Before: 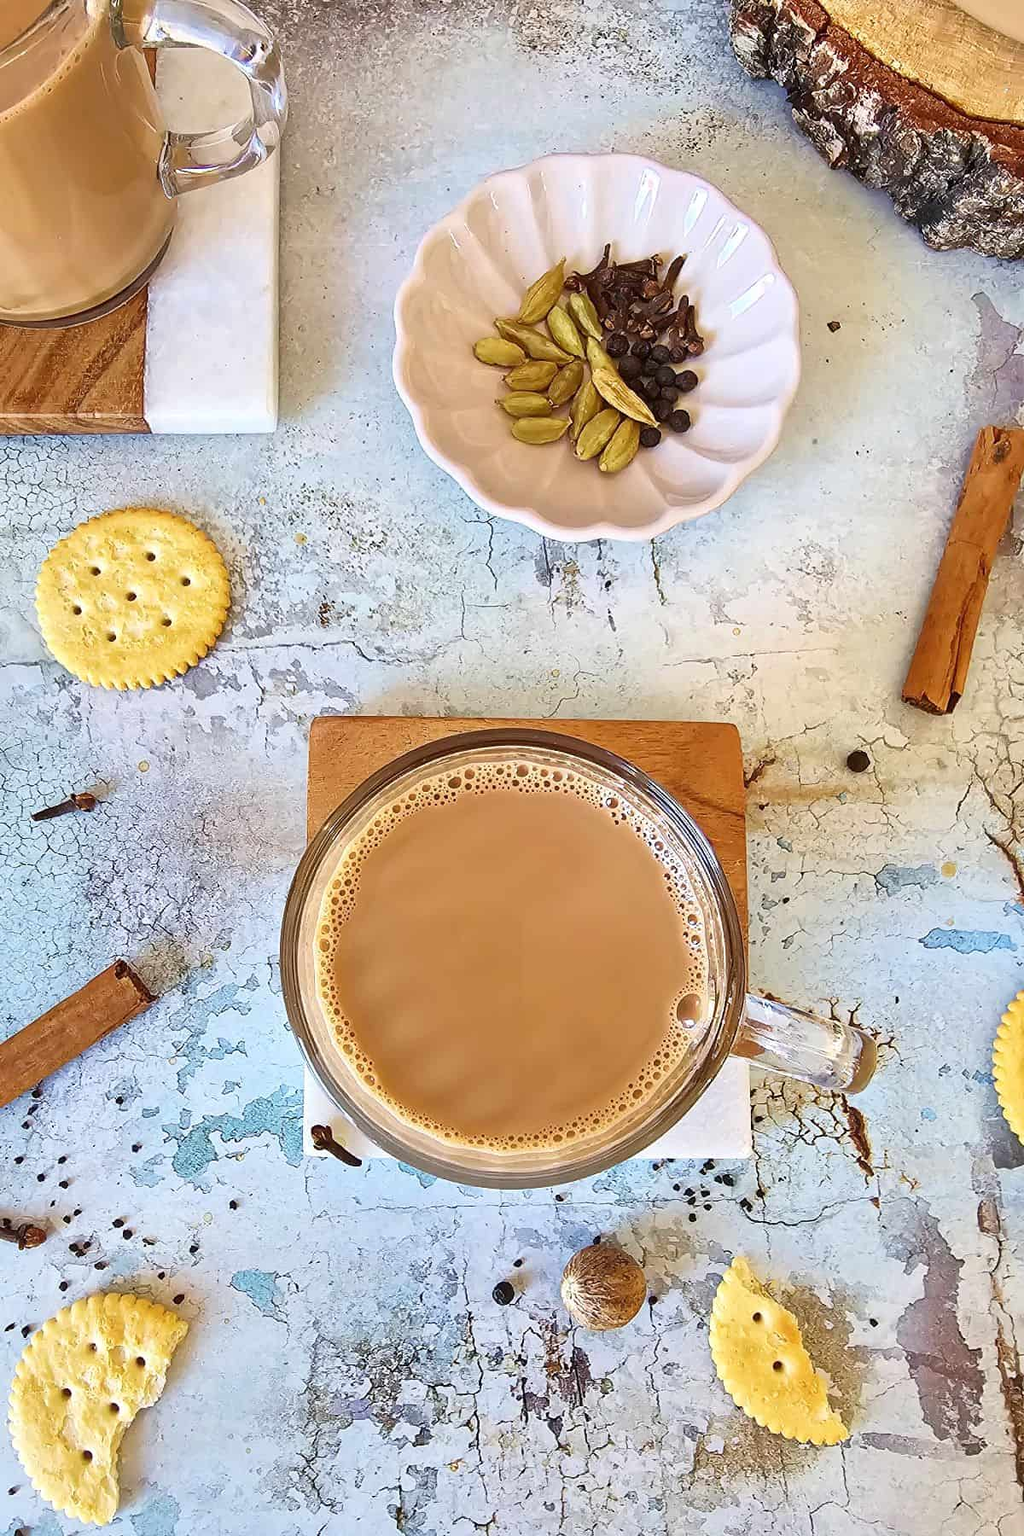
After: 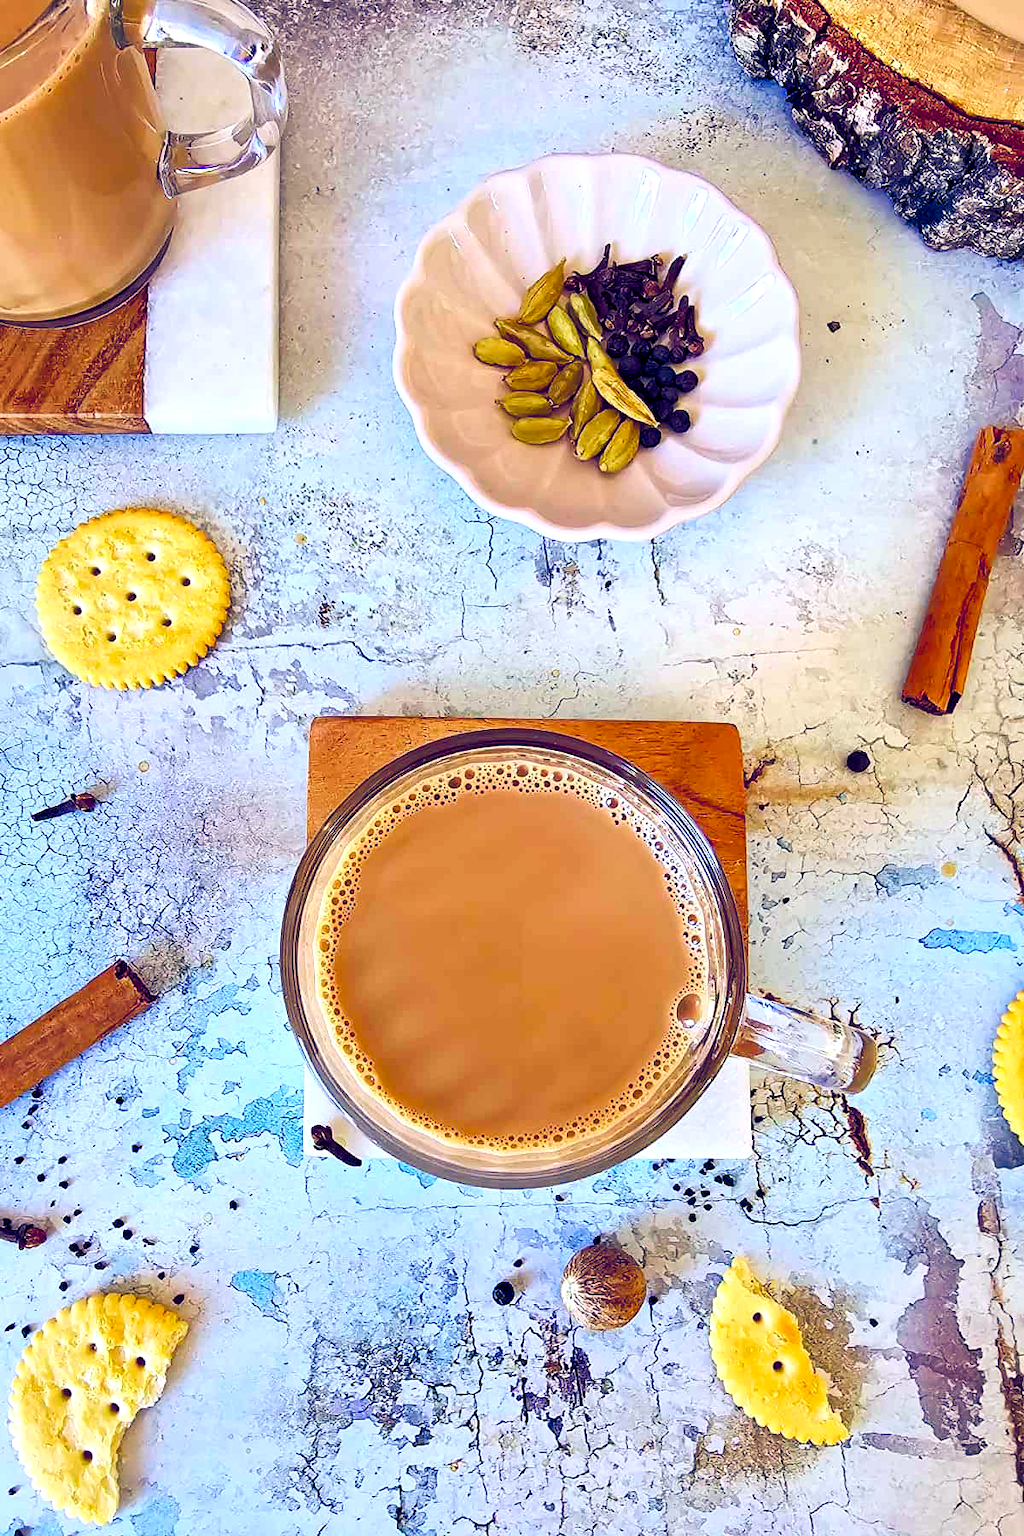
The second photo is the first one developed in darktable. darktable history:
color balance rgb: shadows lift › luminance -41.13%, shadows lift › chroma 14.13%, shadows lift › hue 260°, power › luminance -3.76%, power › chroma 0.56%, power › hue 40.37°, highlights gain › luminance 16.81%, highlights gain › chroma 2.94%, highlights gain › hue 260°, global offset › luminance -0.29%, global offset › chroma 0.31%, global offset › hue 260°, perceptual saturation grading › global saturation 20%, perceptual saturation grading › highlights -13.92%, perceptual saturation grading › shadows 50%
contrast brightness saturation: contrast 0.09, saturation 0.28
